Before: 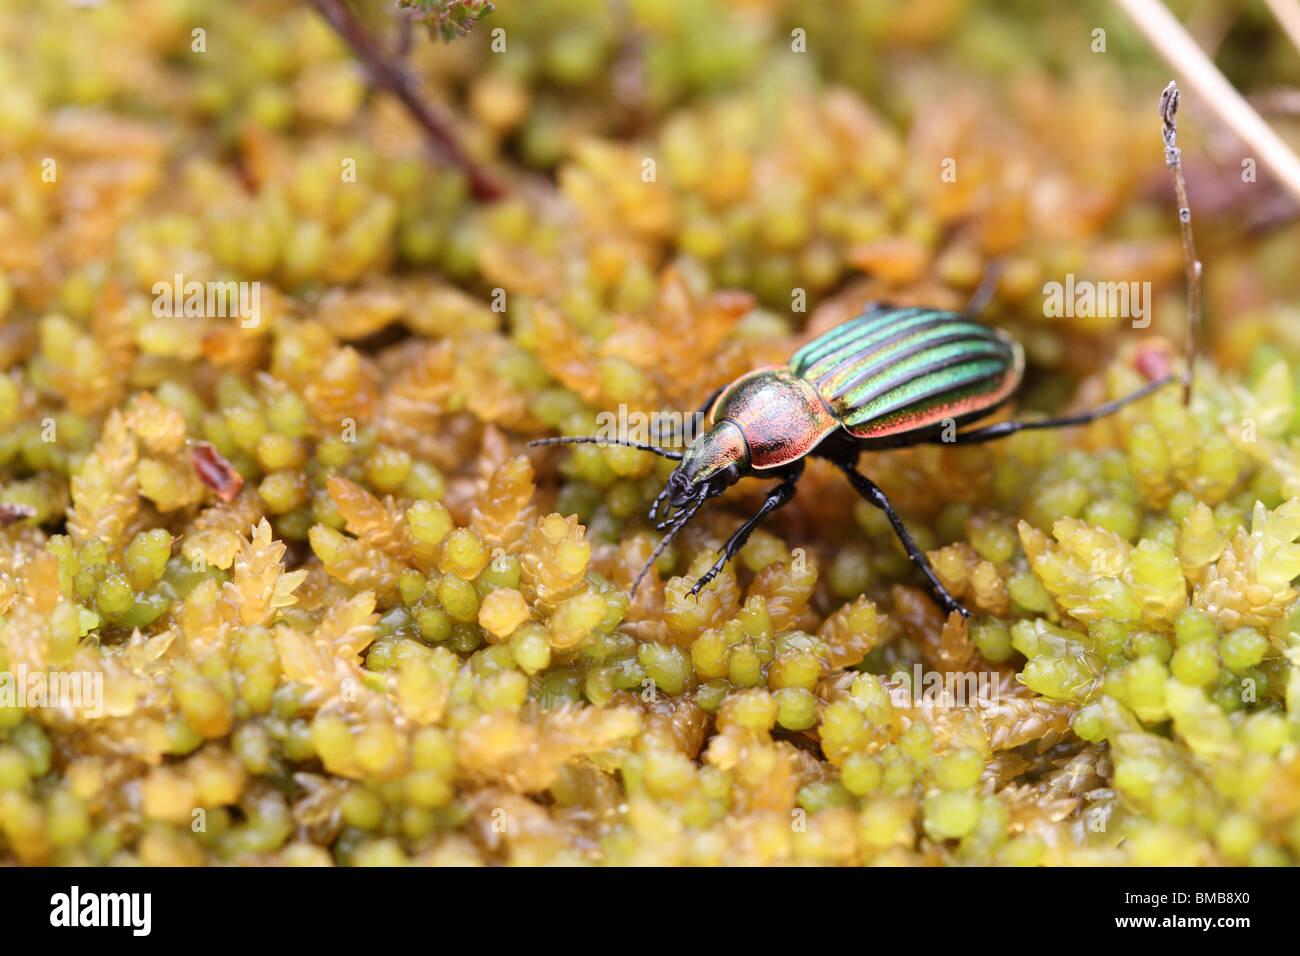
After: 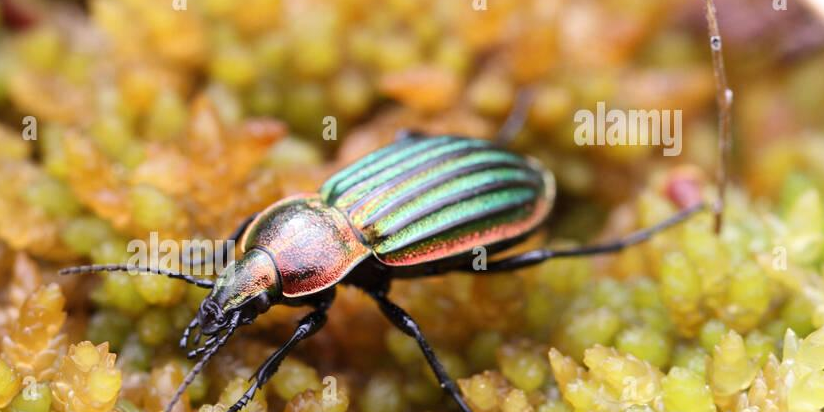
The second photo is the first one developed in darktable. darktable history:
crop: left 36.121%, top 18.02%, right 0.494%, bottom 38.819%
